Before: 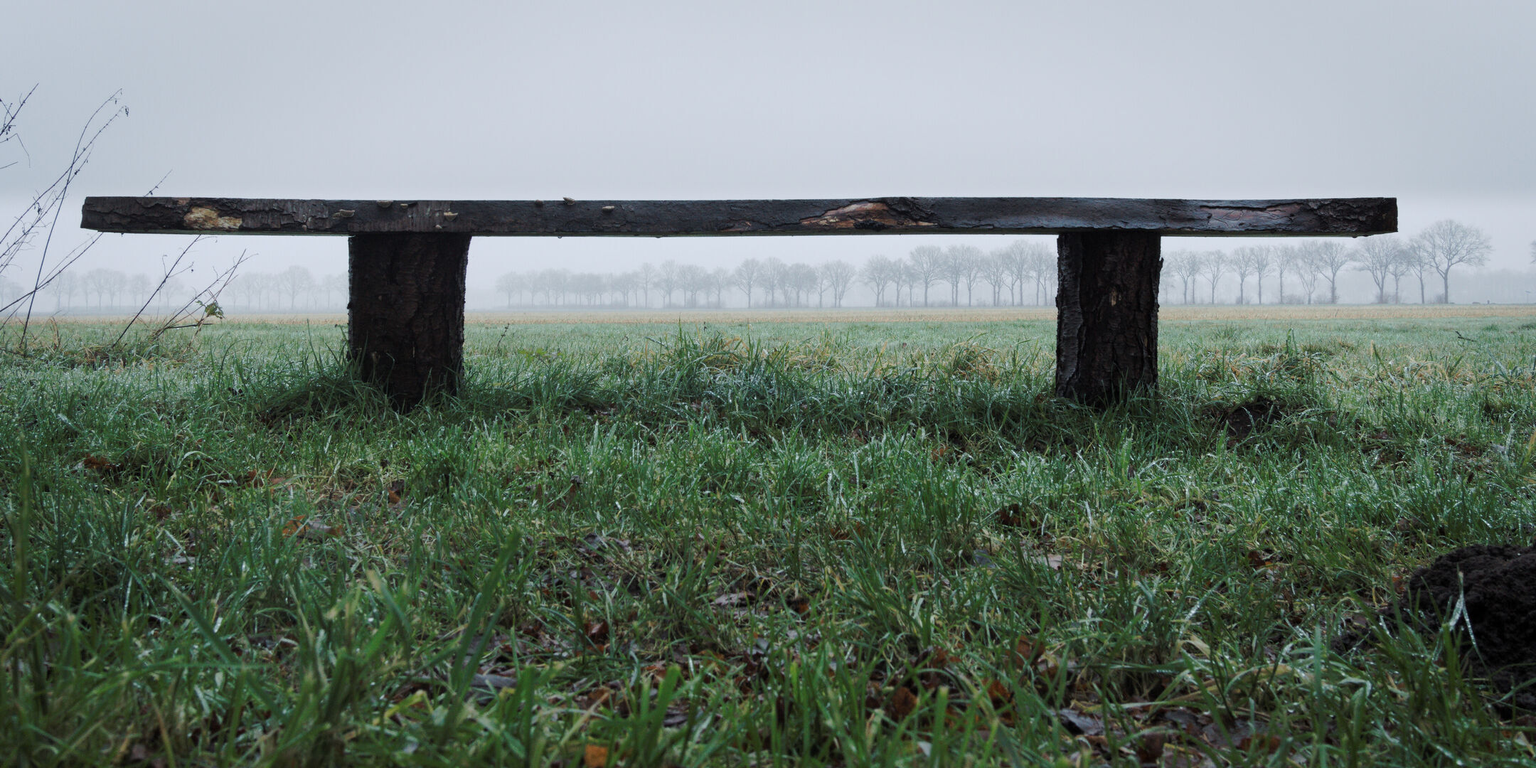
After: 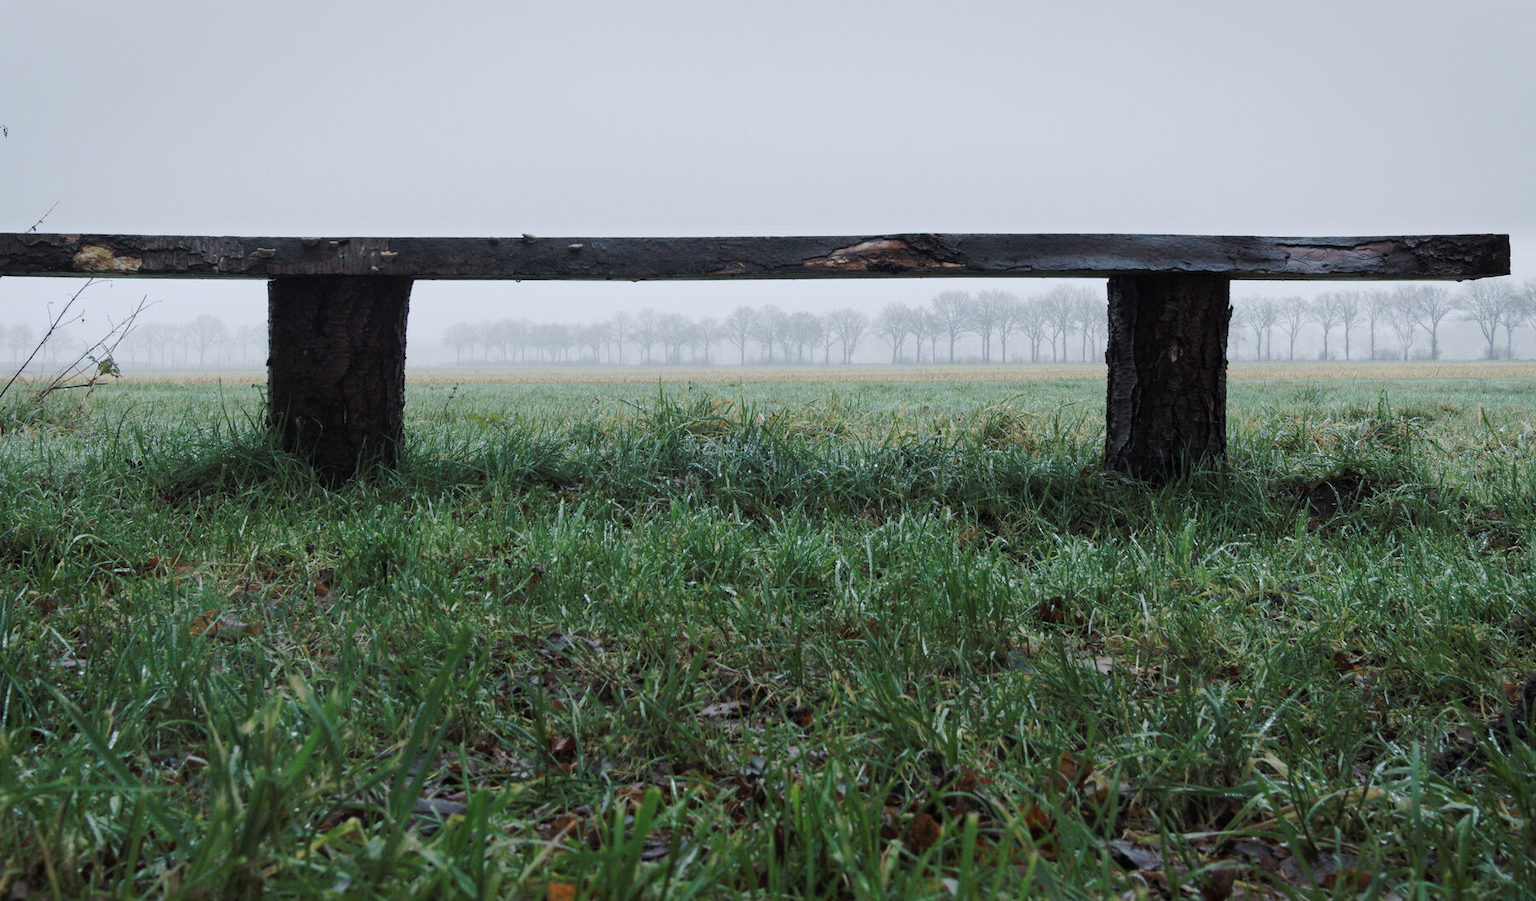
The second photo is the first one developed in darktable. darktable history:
crop: left 7.973%, right 7.469%
